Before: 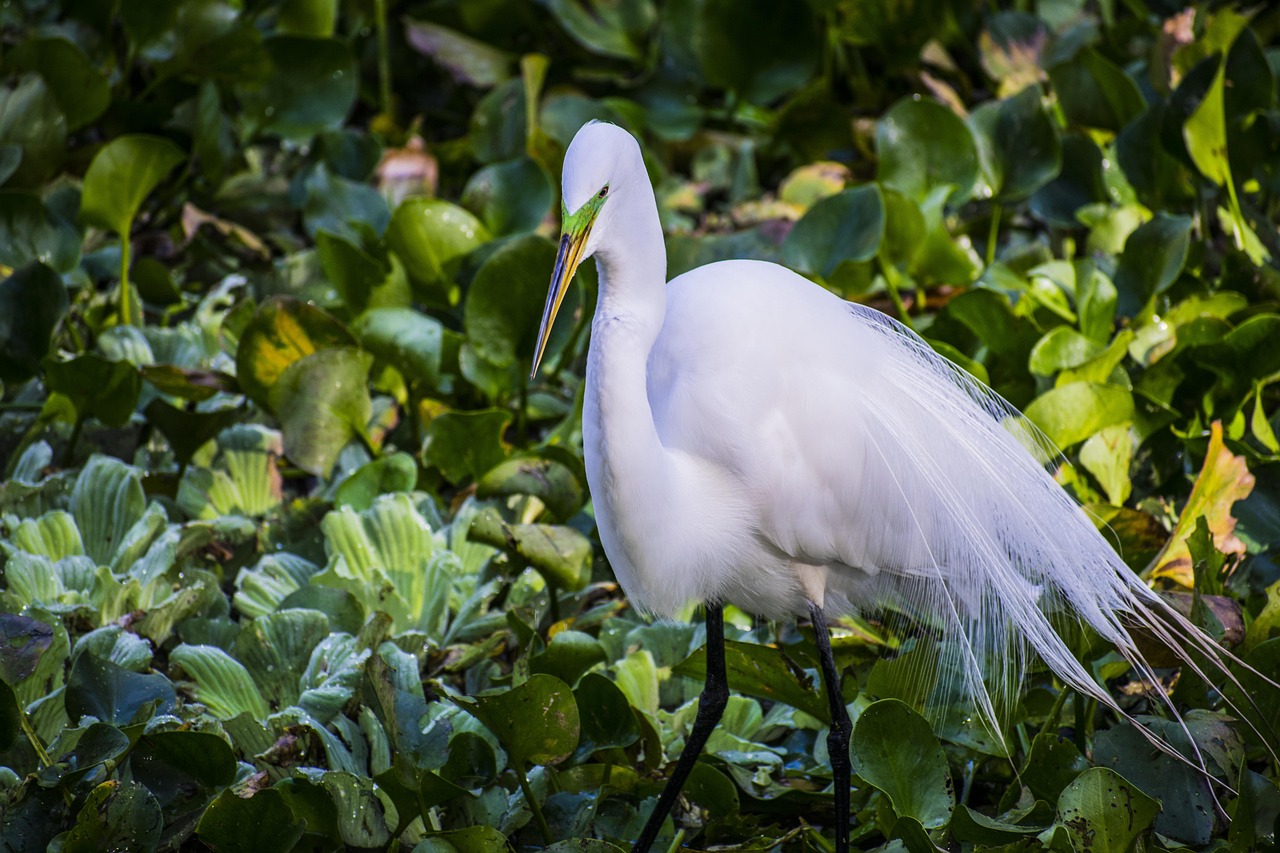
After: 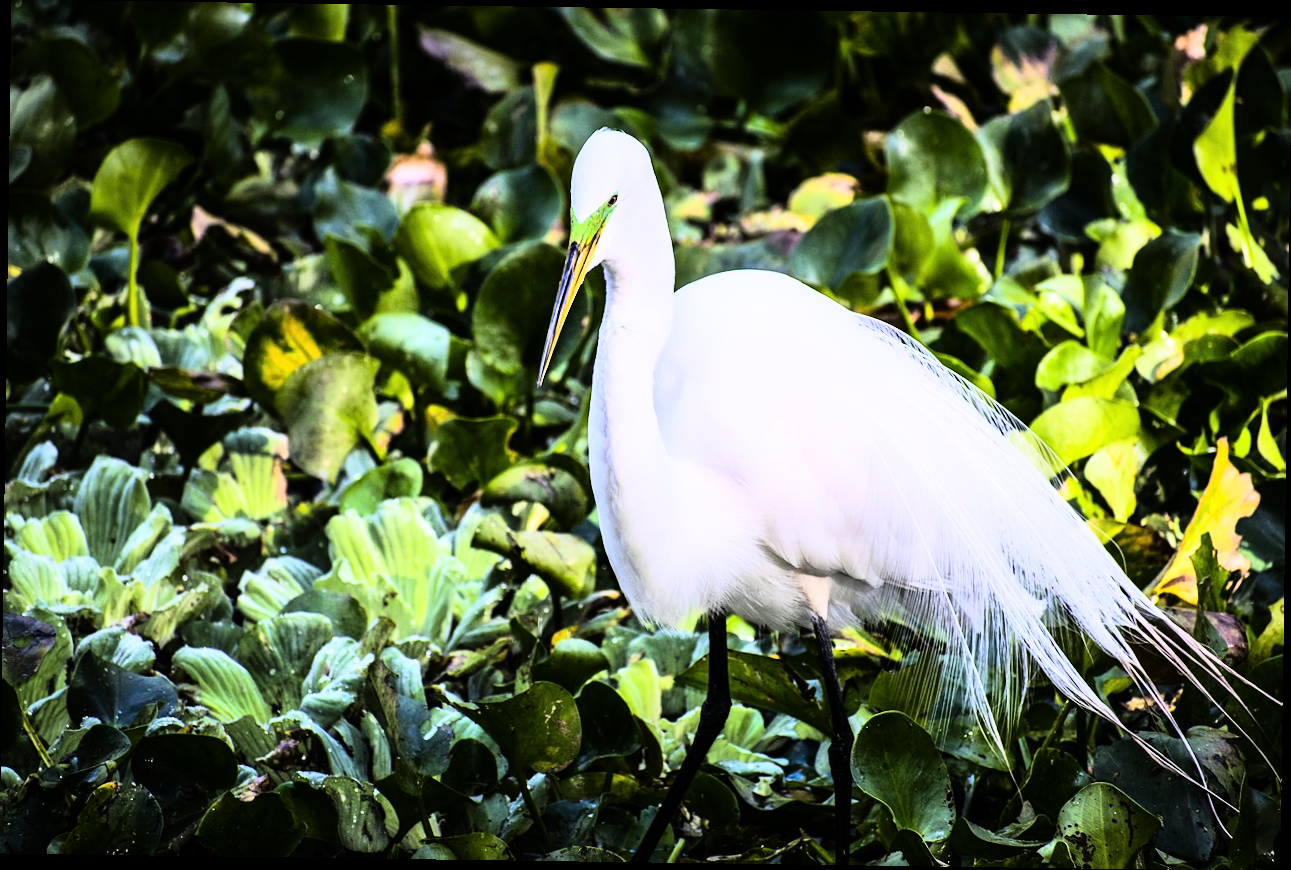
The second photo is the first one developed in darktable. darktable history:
rotate and perspective: rotation 0.8°, automatic cropping off
rgb curve: curves: ch0 [(0, 0) (0.21, 0.15) (0.24, 0.21) (0.5, 0.75) (0.75, 0.96) (0.89, 0.99) (1, 1)]; ch1 [(0, 0.02) (0.21, 0.13) (0.25, 0.2) (0.5, 0.67) (0.75, 0.9) (0.89, 0.97) (1, 1)]; ch2 [(0, 0.02) (0.21, 0.13) (0.25, 0.2) (0.5, 0.67) (0.75, 0.9) (0.89, 0.97) (1, 1)], compensate middle gray true
